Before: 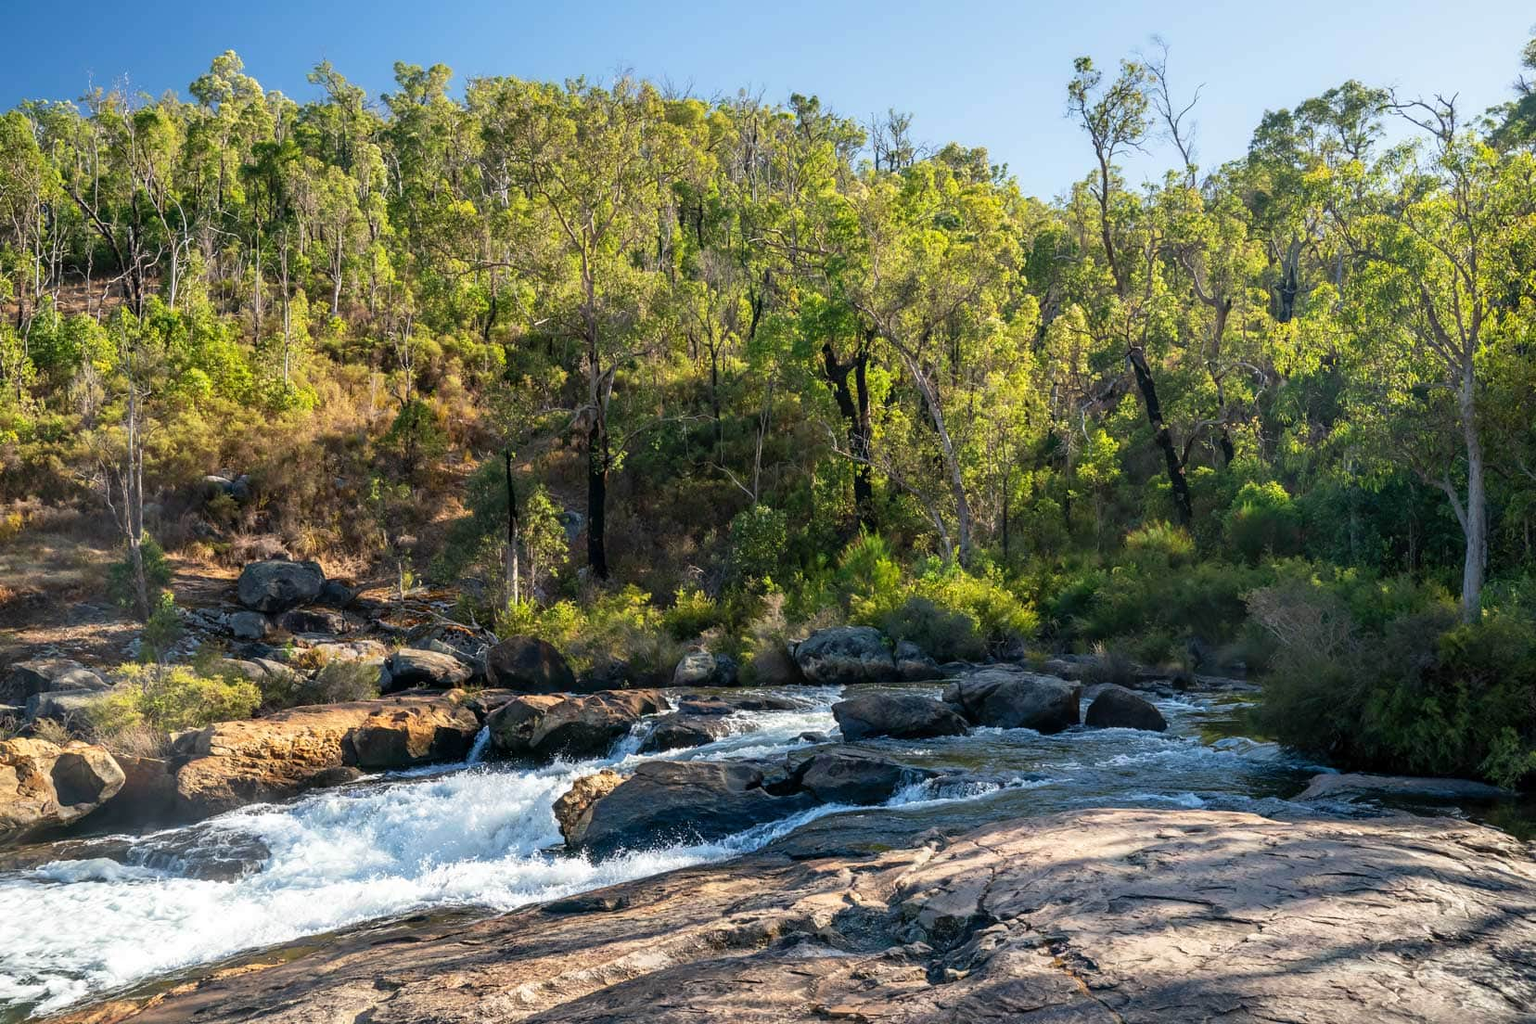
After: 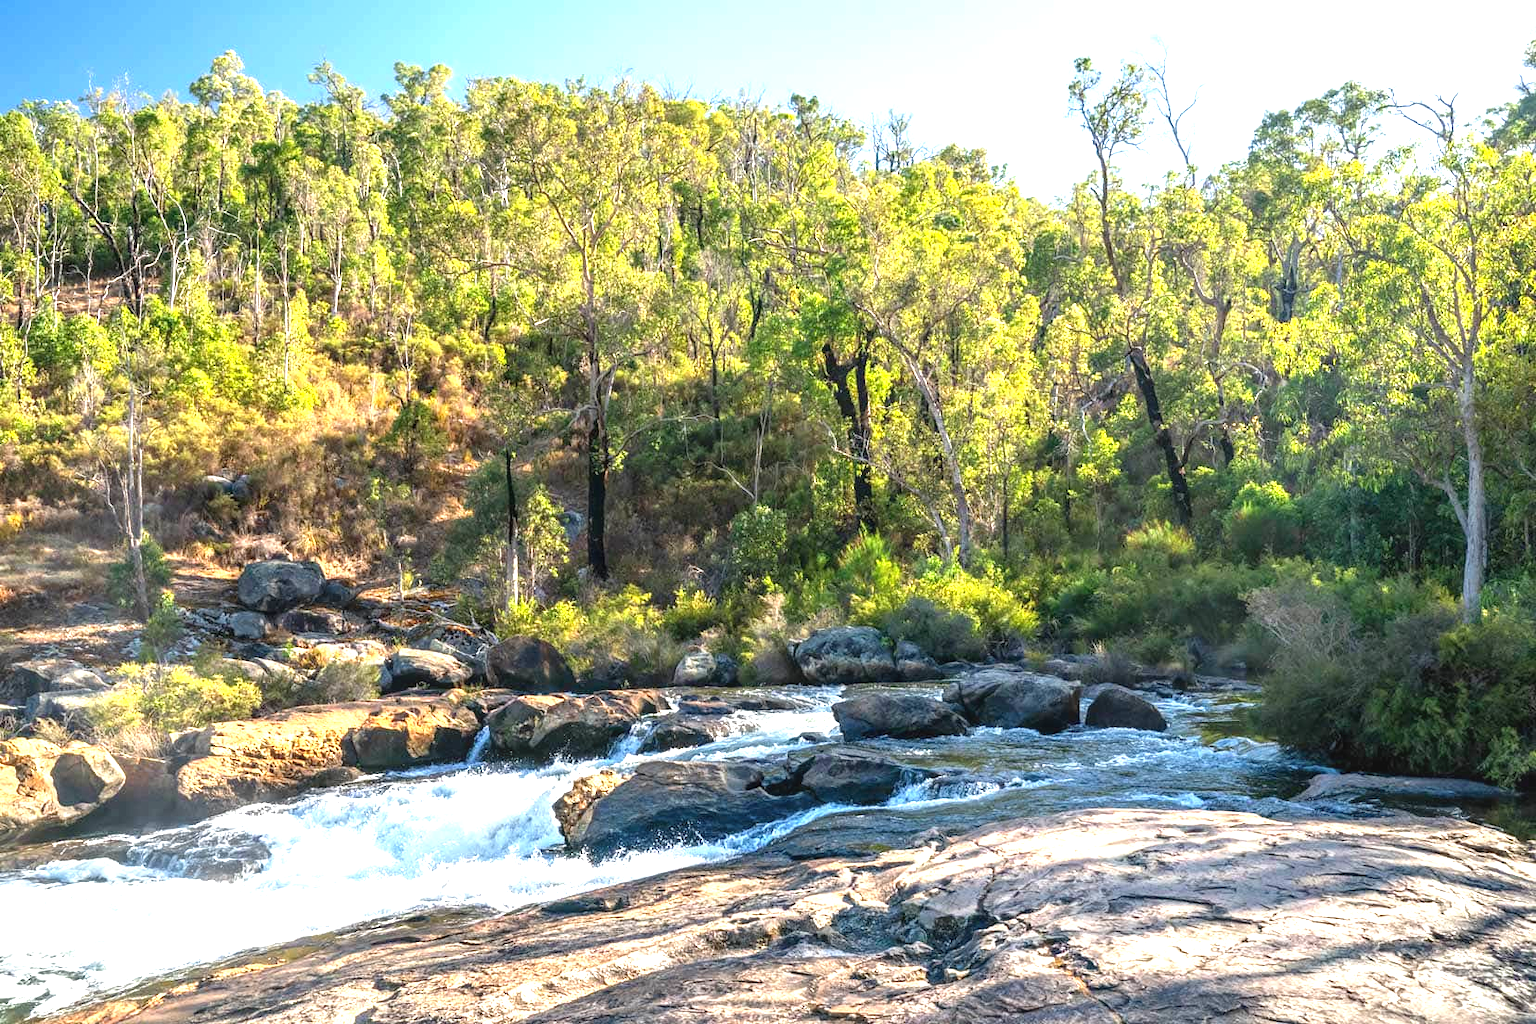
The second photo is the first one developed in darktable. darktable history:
local contrast: detail 110%
exposure: black level correction 0, exposure 1.2 EV, compensate exposure bias true, compensate highlight preservation false
